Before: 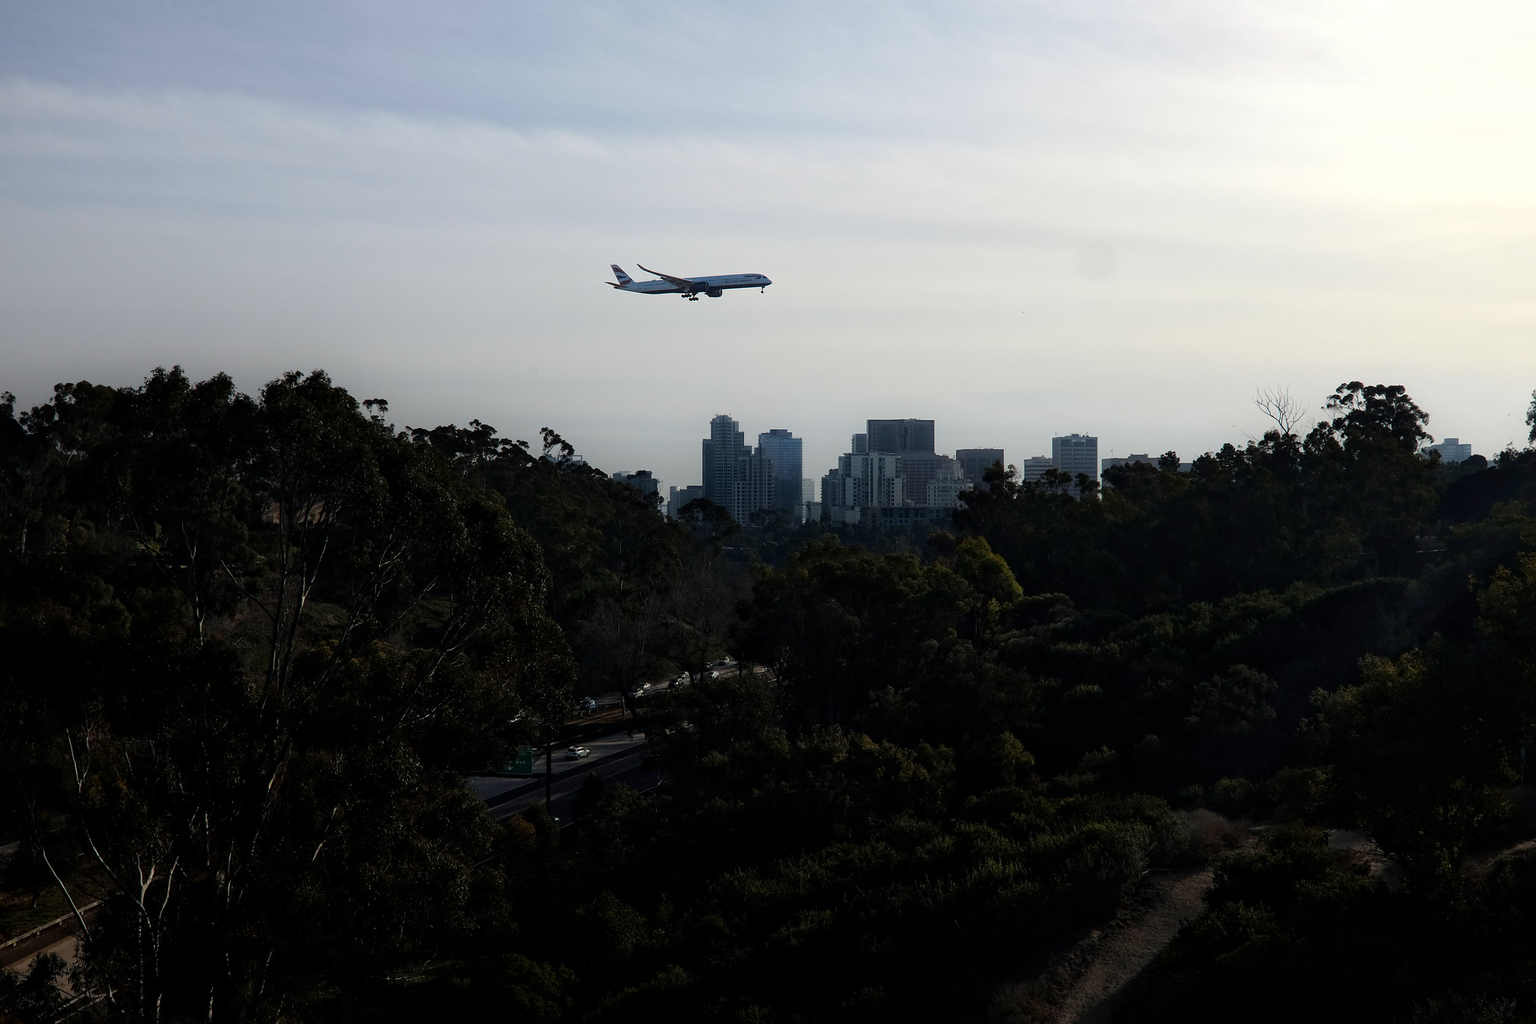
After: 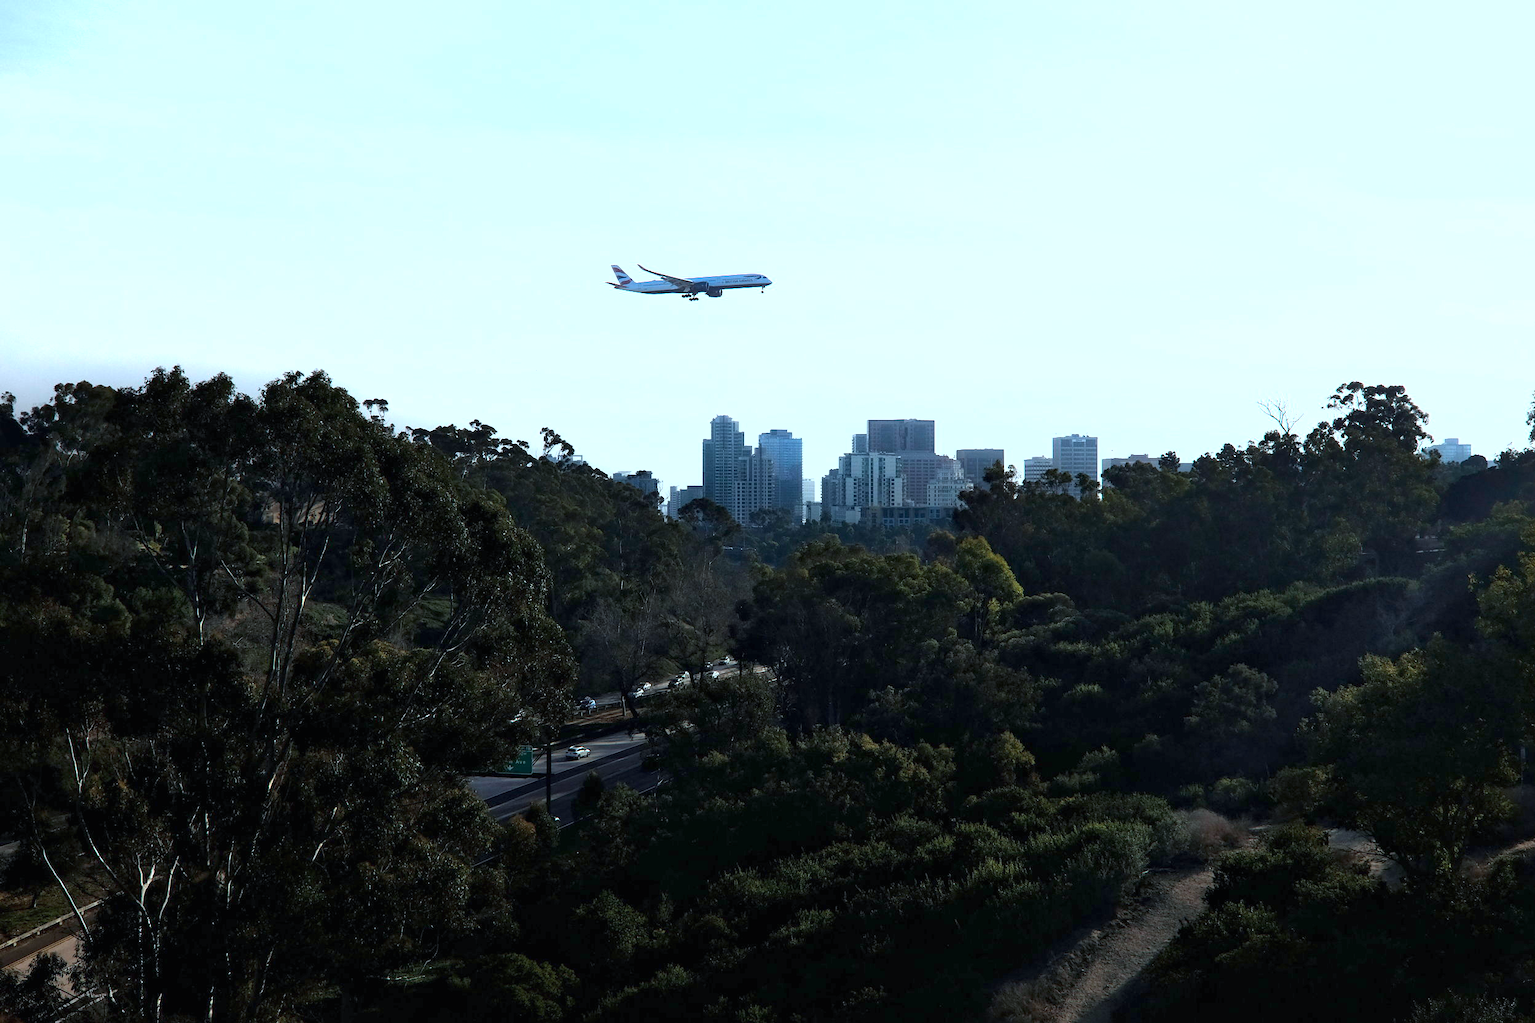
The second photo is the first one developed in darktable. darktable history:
shadows and highlights: radius 125.46, shadows 21.19, highlights -21.19, low approximation 0.01
exposure: black level correction 0, exposure 0.7 EV, compensate exposure bias true, compensate highlight preservation false
color calibration: illuminant F (fluorescent), F source F9 (Cool White Deluxe 4150 K) – high CRI, x 0.374, y 0.373, temperature 4158.34 K
